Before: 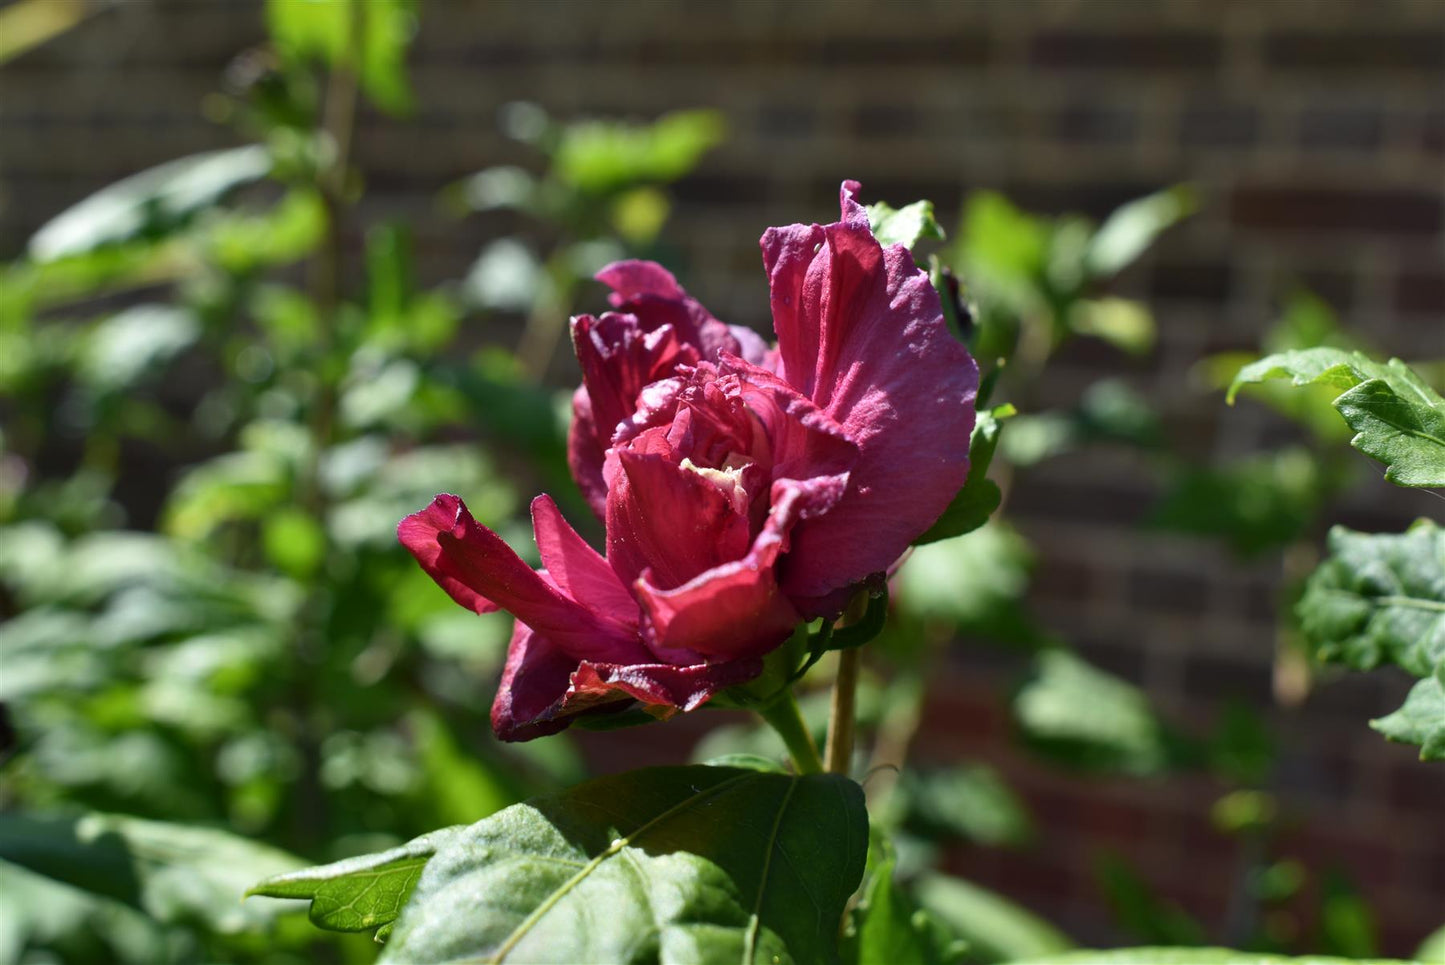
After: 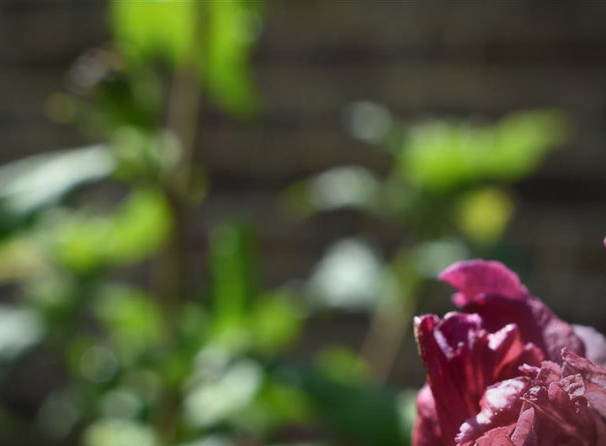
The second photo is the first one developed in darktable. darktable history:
crop and rotate: left 10.817%, top 0.062%, right 47.194%, bottom 53.626%
vignetting: center (-0.15, 0.013)
